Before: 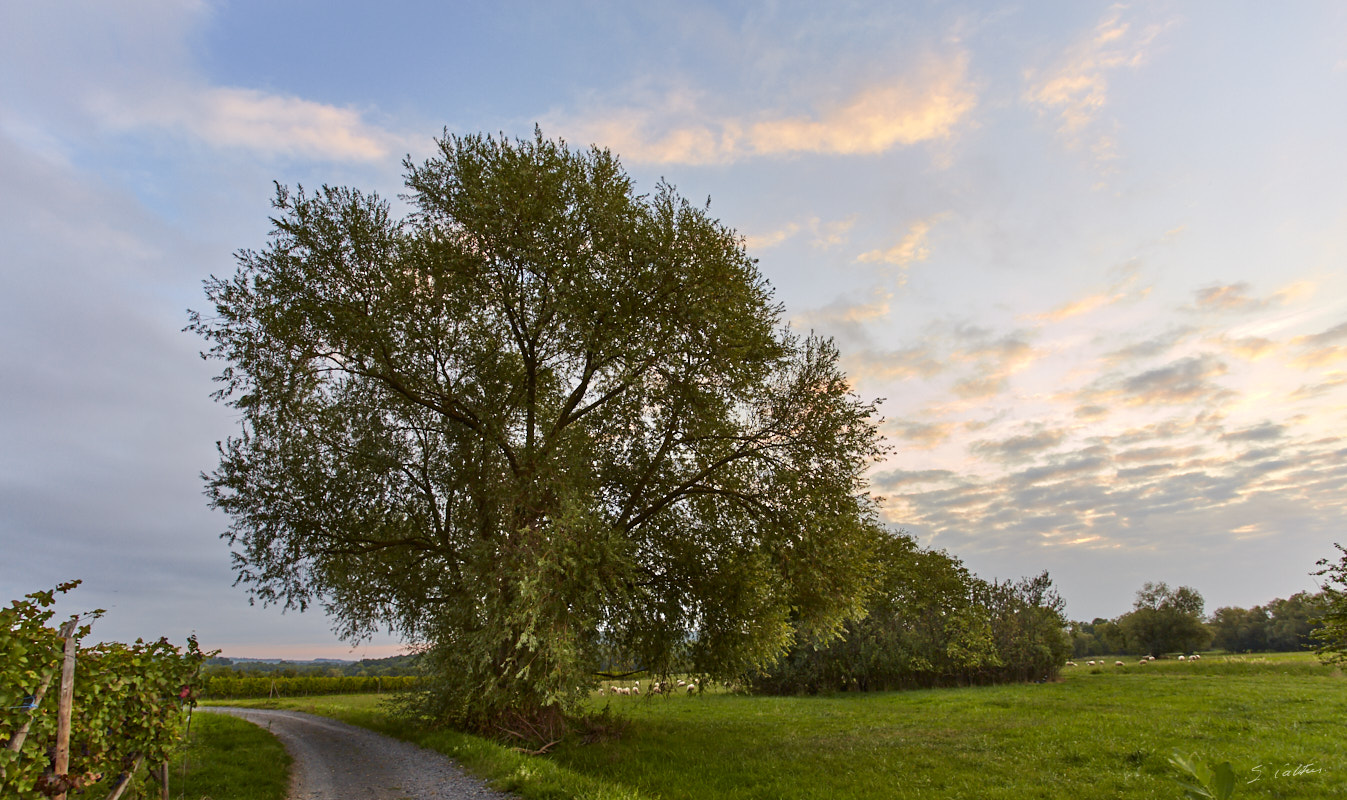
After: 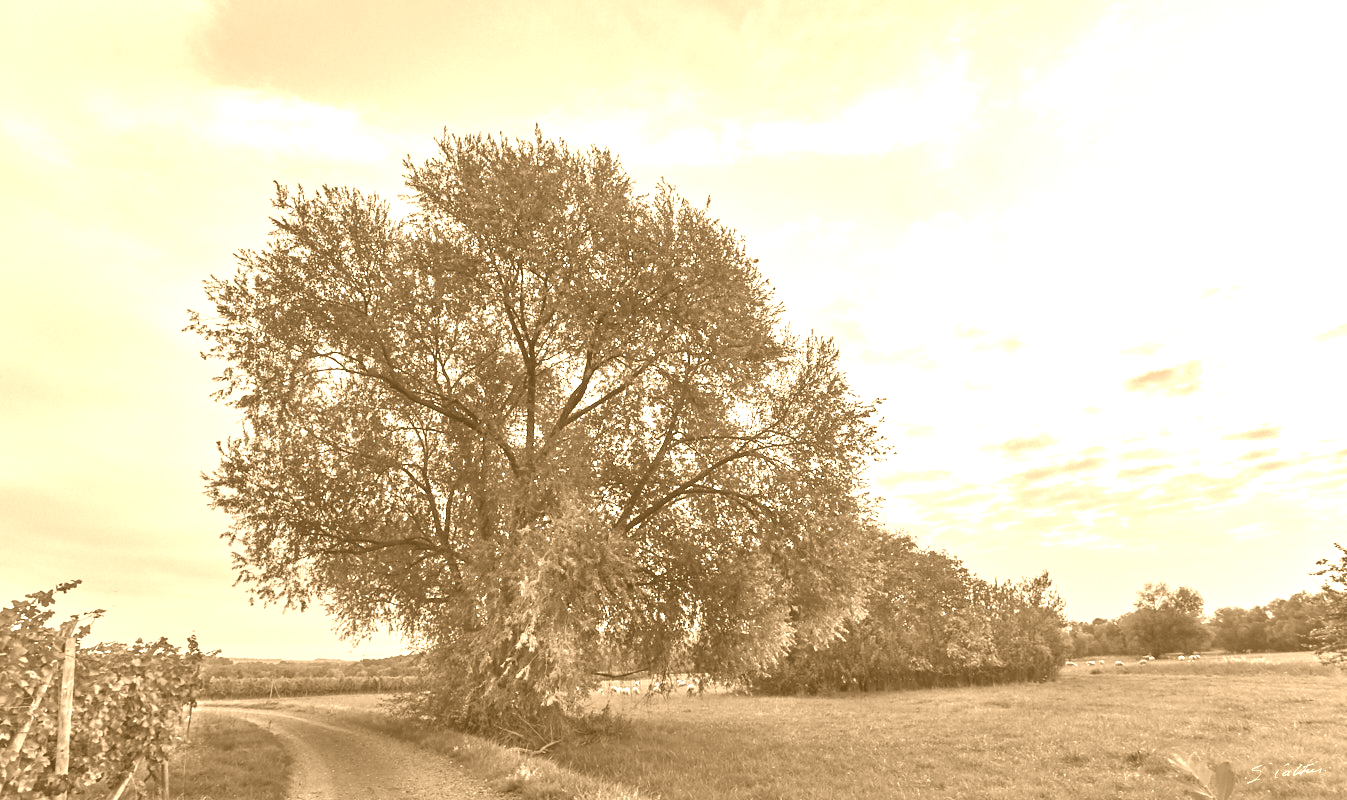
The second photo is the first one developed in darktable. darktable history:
shadows and highlights: shadows 43.71, white point adjustment -1.46, soften with gaussian
exposure: black level correction 0, exposure 0.6 EV, compensate exposure bias true, compensate highlight preservation false
colorize: hue 28.8°, source mix 100%
